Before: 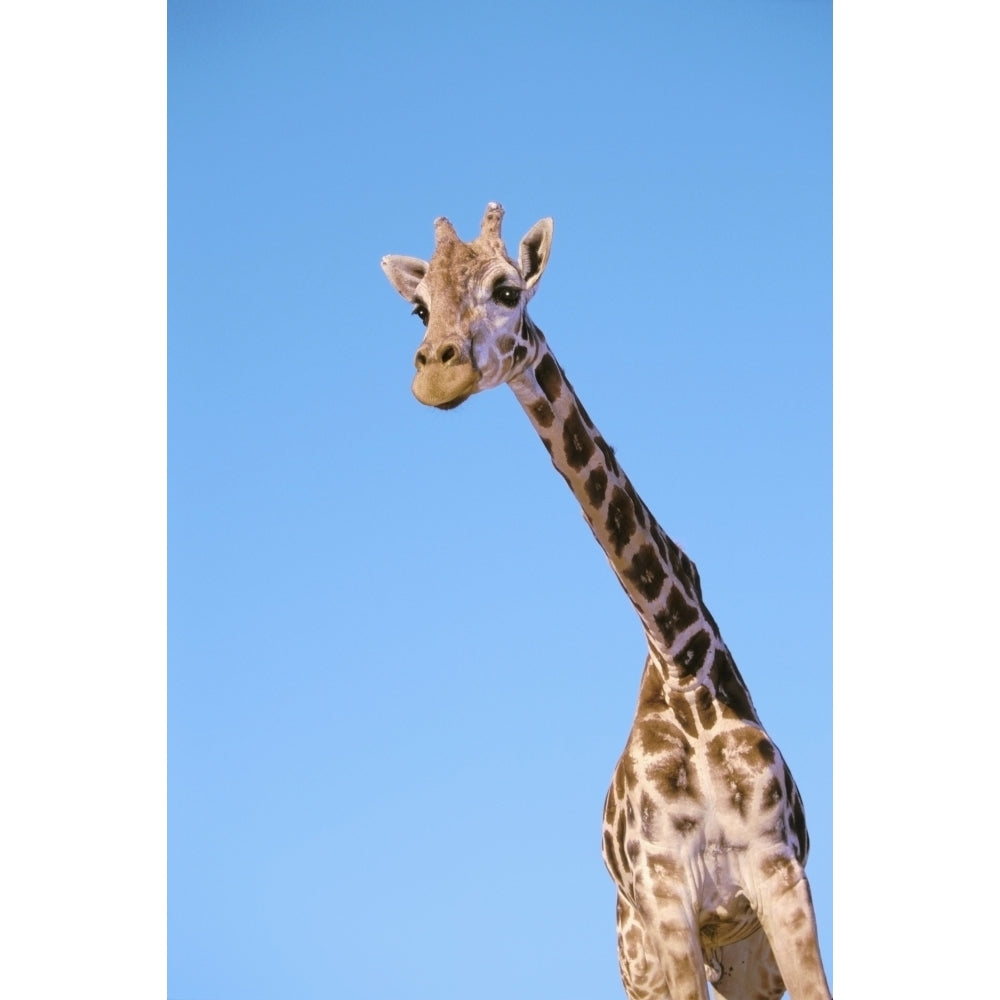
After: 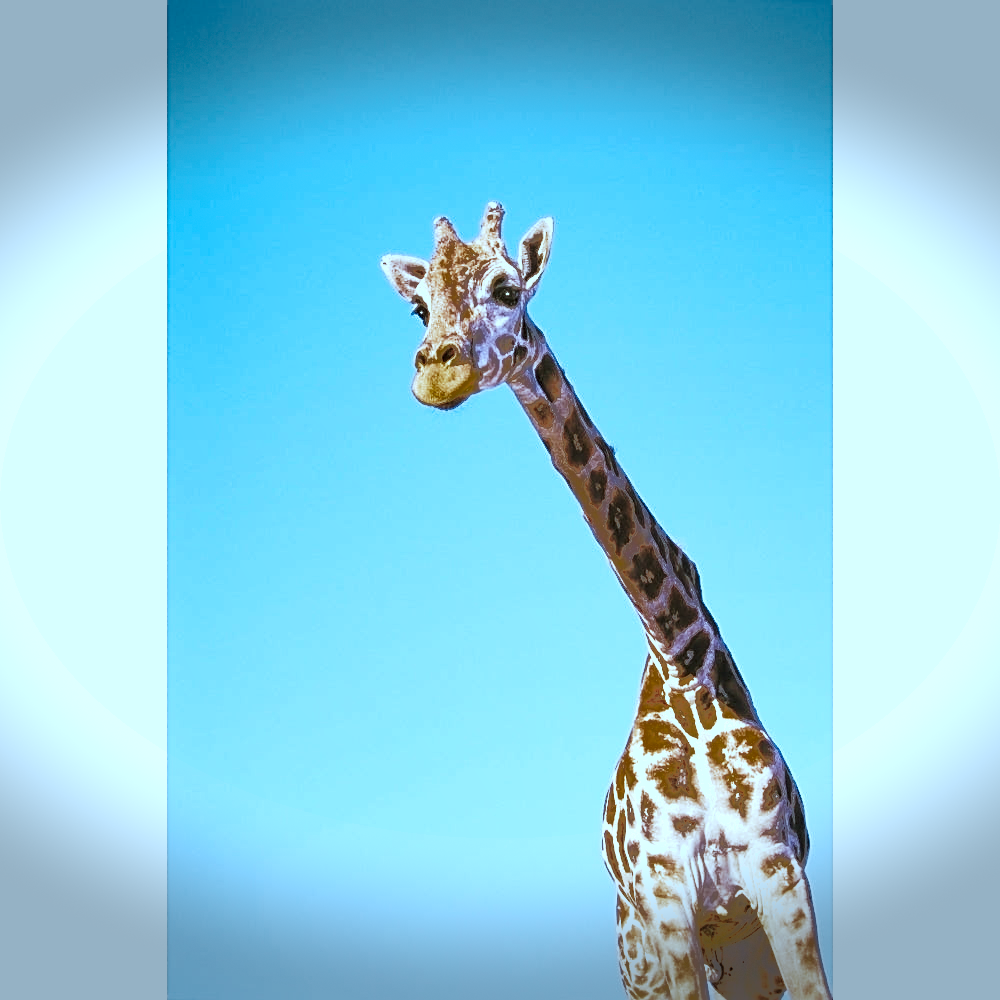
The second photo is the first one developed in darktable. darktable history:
color correction: highlights a* -10.65, highlights b* -19.65
tone equalizer: on, module defaults
base curve: curves: ch0 [(0, 0) (0.028, 0.03) (0.121, 0.232) (0.46, 0.748) (0.859, 0.968) (1, 1)], preserve colors none
exposure: black level correction 0.001, exposure 0.498 EV, compensate highlight preservation false
sharpen: amount 0.494
shadows and highlights: shadows 25.78, highlights -69
vignetting: fall-off start 100.03%, brightness -0.583, saturation -0.115, width/height ratio 1.325, dithering 8-bit output, unbound false
